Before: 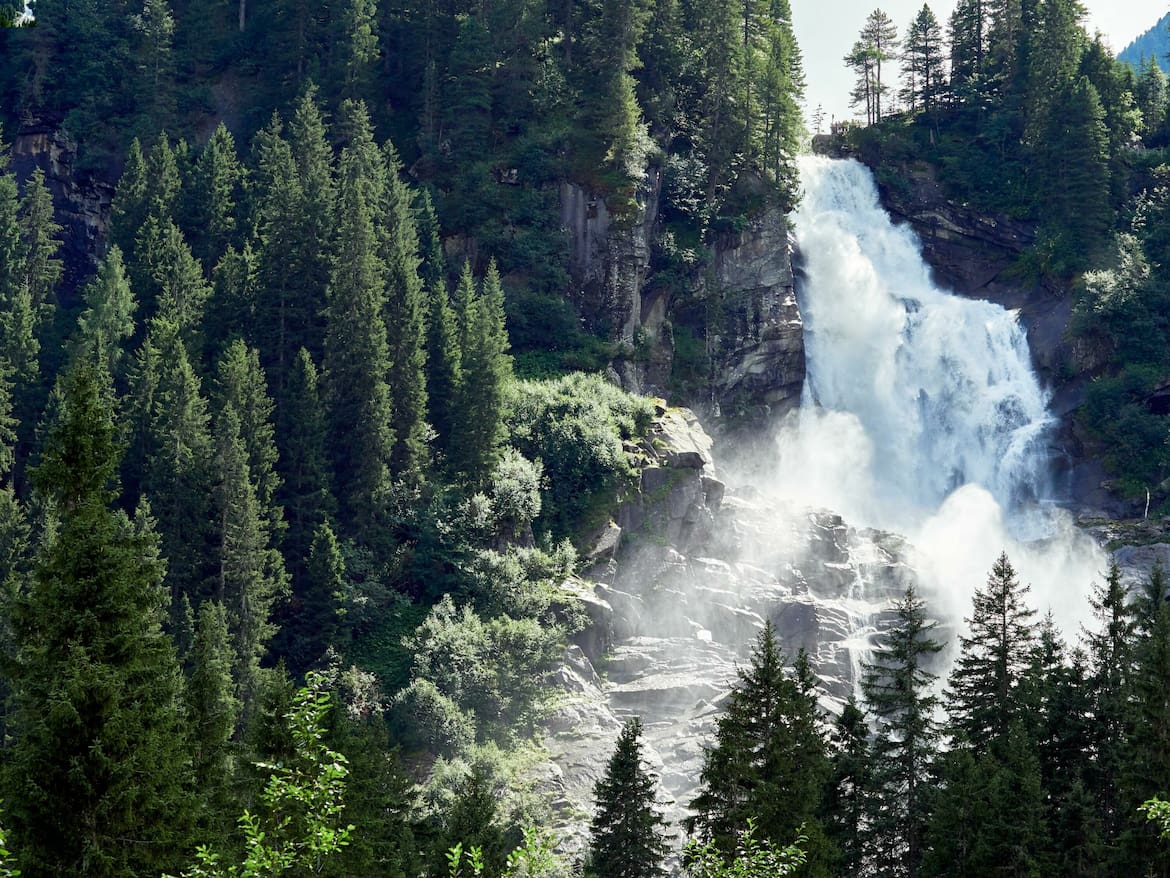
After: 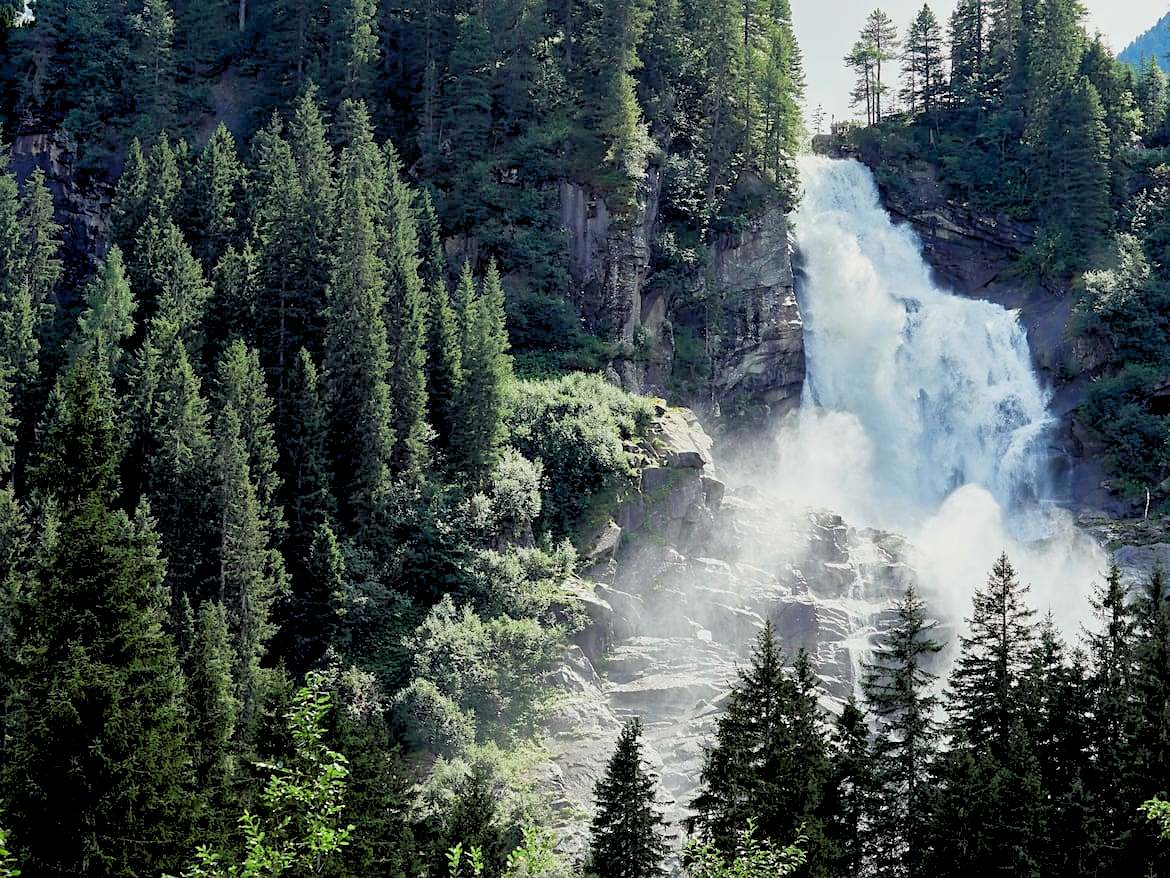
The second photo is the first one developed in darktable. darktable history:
sharpen: radius 1.458, amount 0.398, threshold 1.271
rgb levels: preserve colors sum RGB, levels [[0.038, 0.433, 0.934], [0, 0.5, 1], [0, 0.5, 1]]
